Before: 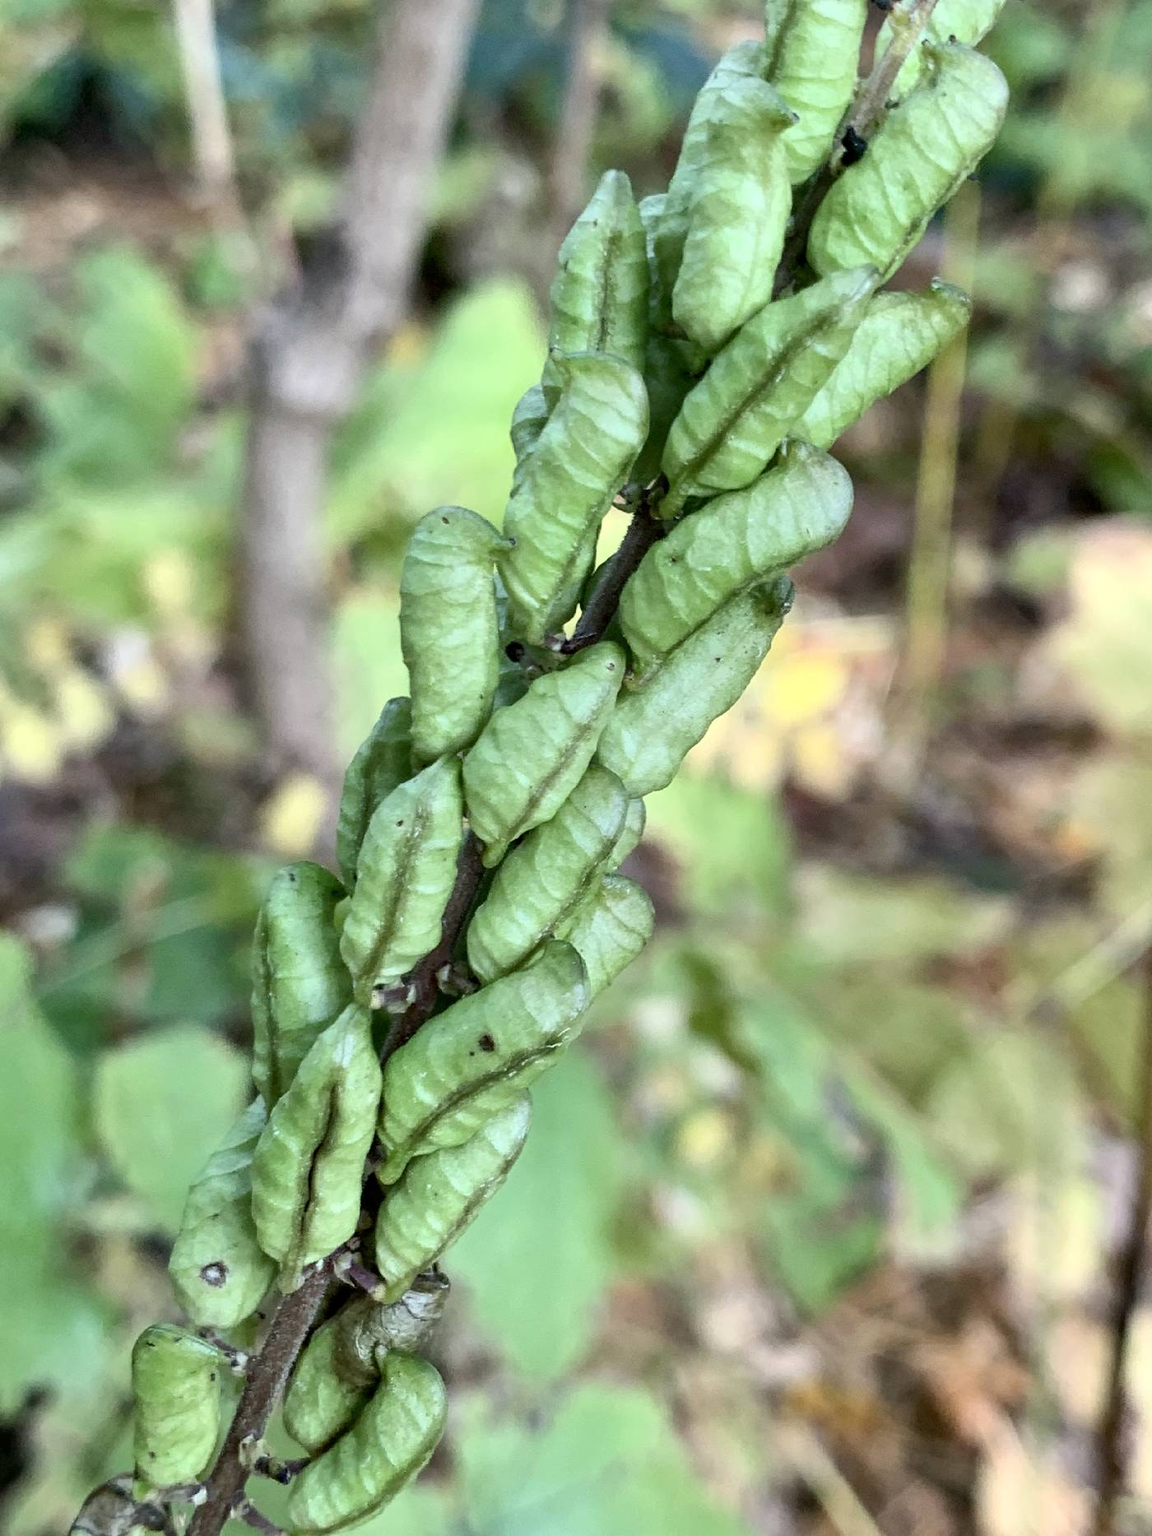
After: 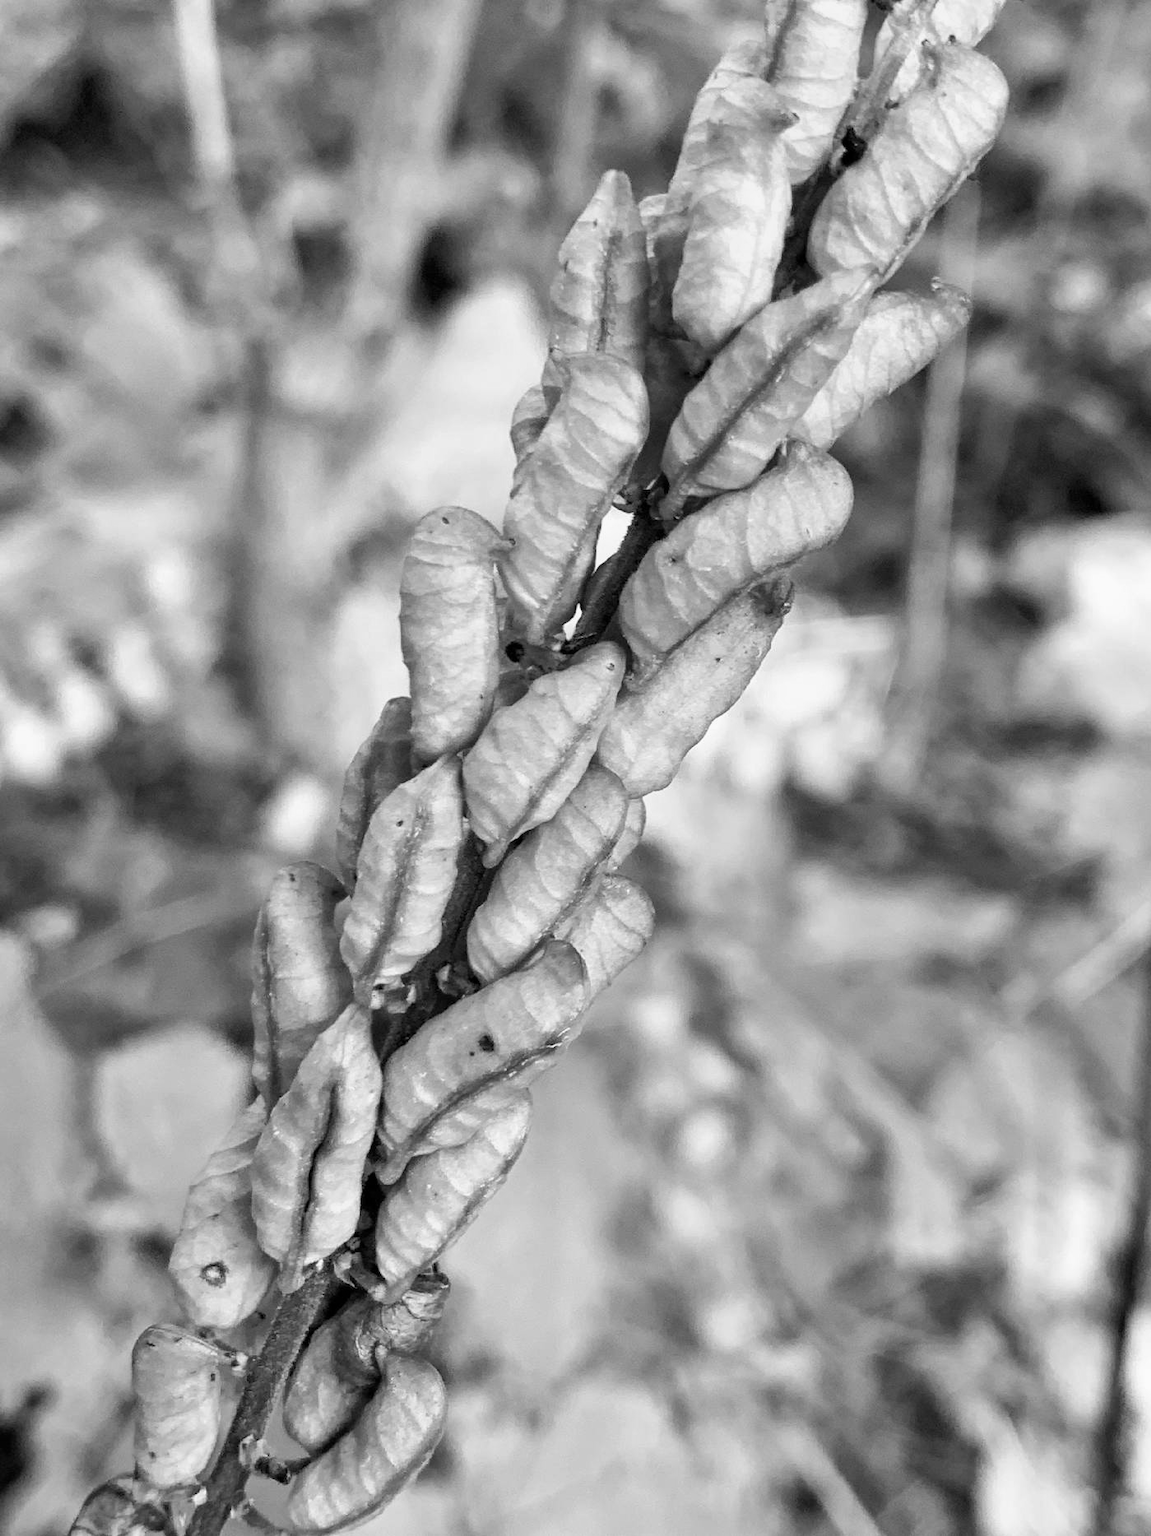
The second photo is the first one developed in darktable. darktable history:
monochrome: on, module defaults
contrast brightness saturation: contrast 0.01, saturation -0.05
white balance: red 0.954, blue 1.079
